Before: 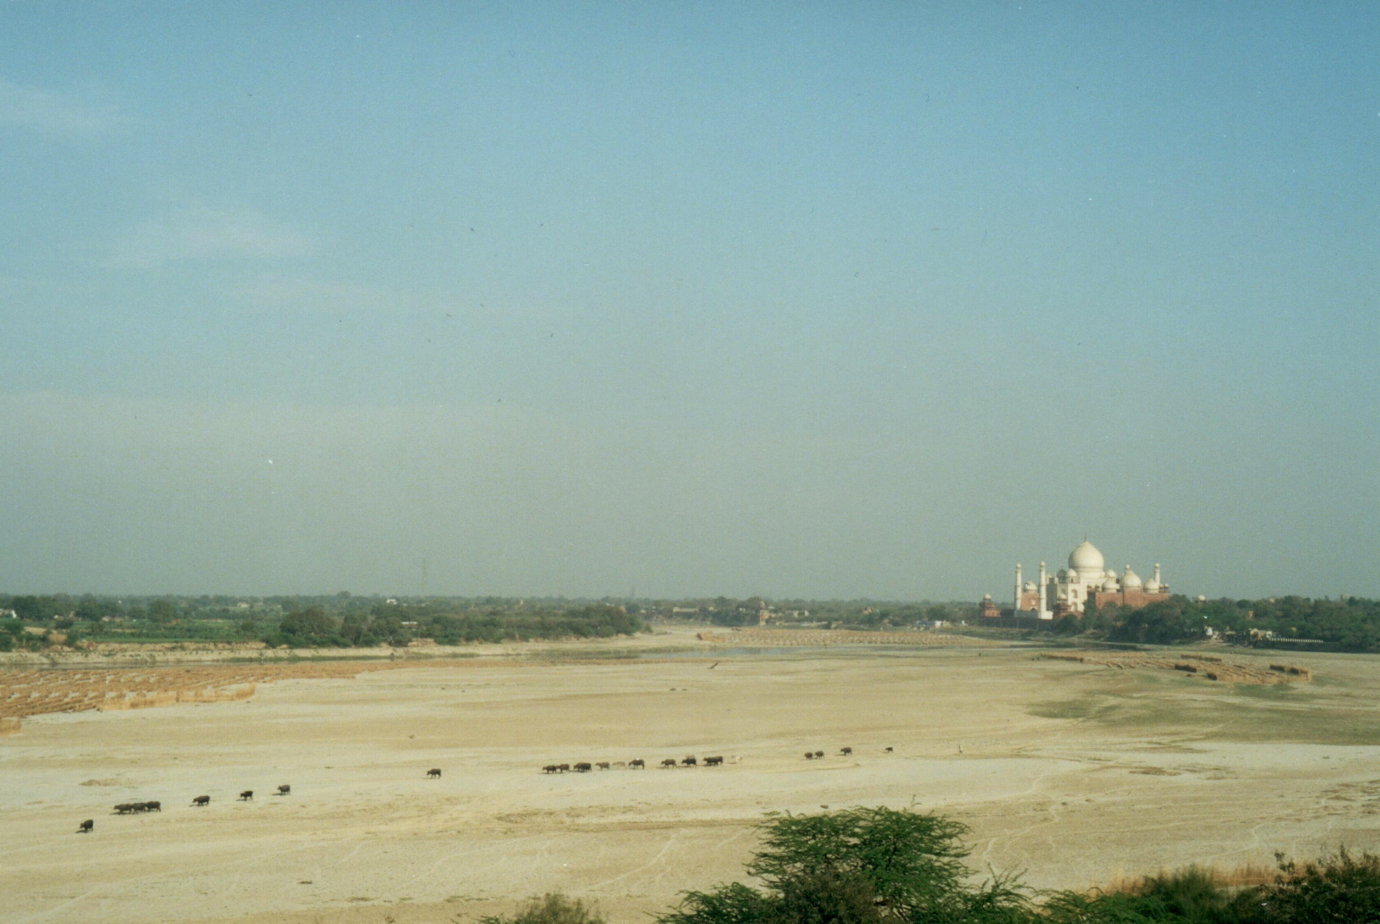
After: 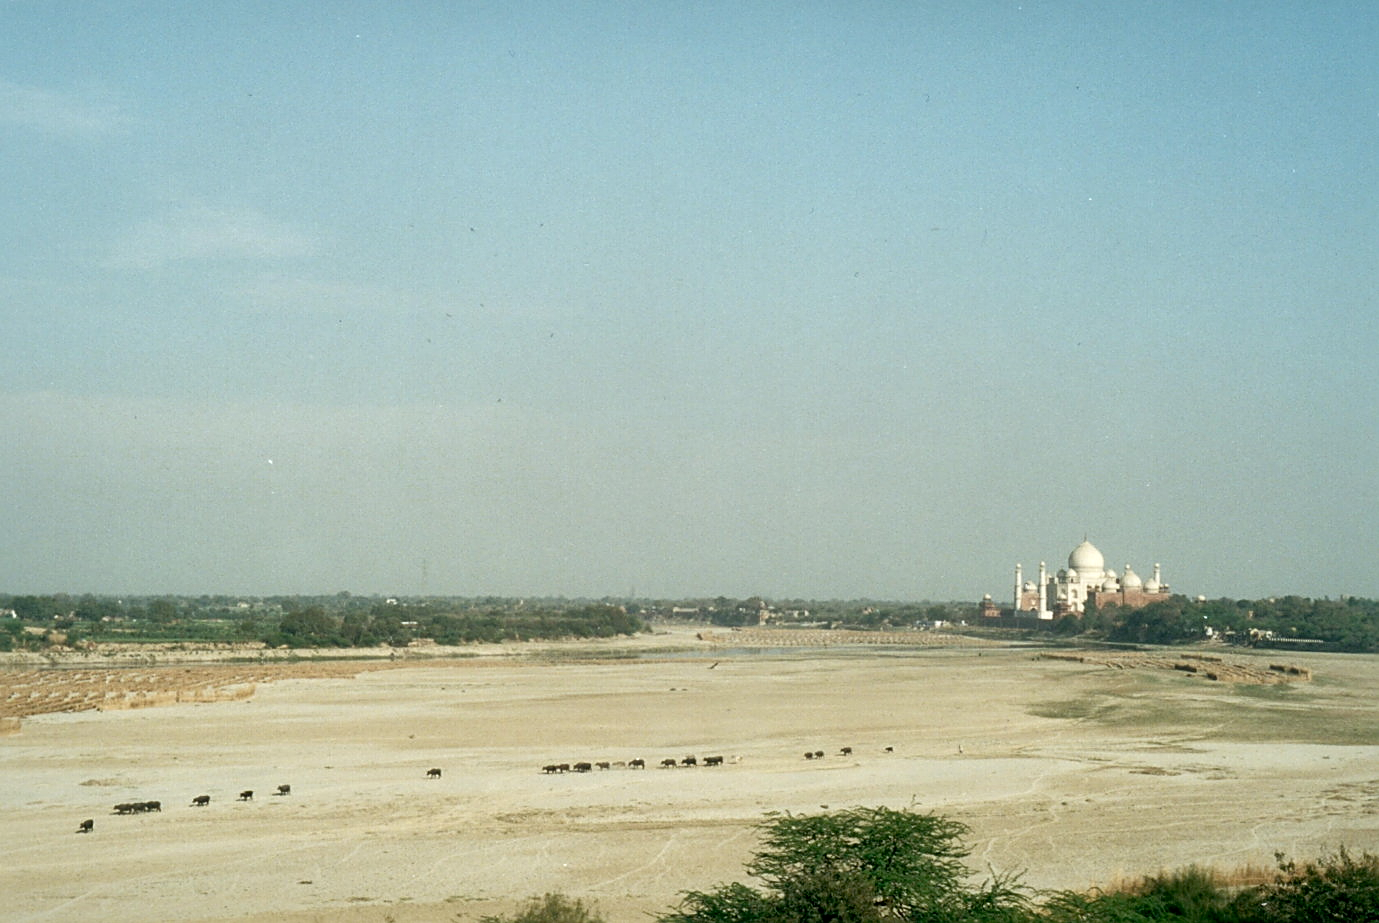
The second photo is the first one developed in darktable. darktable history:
local contrast: mode bilateral grid, contrast 25, coarseness 60, detail 151%, midtone range 0.2
sharpen: amount 0.6
